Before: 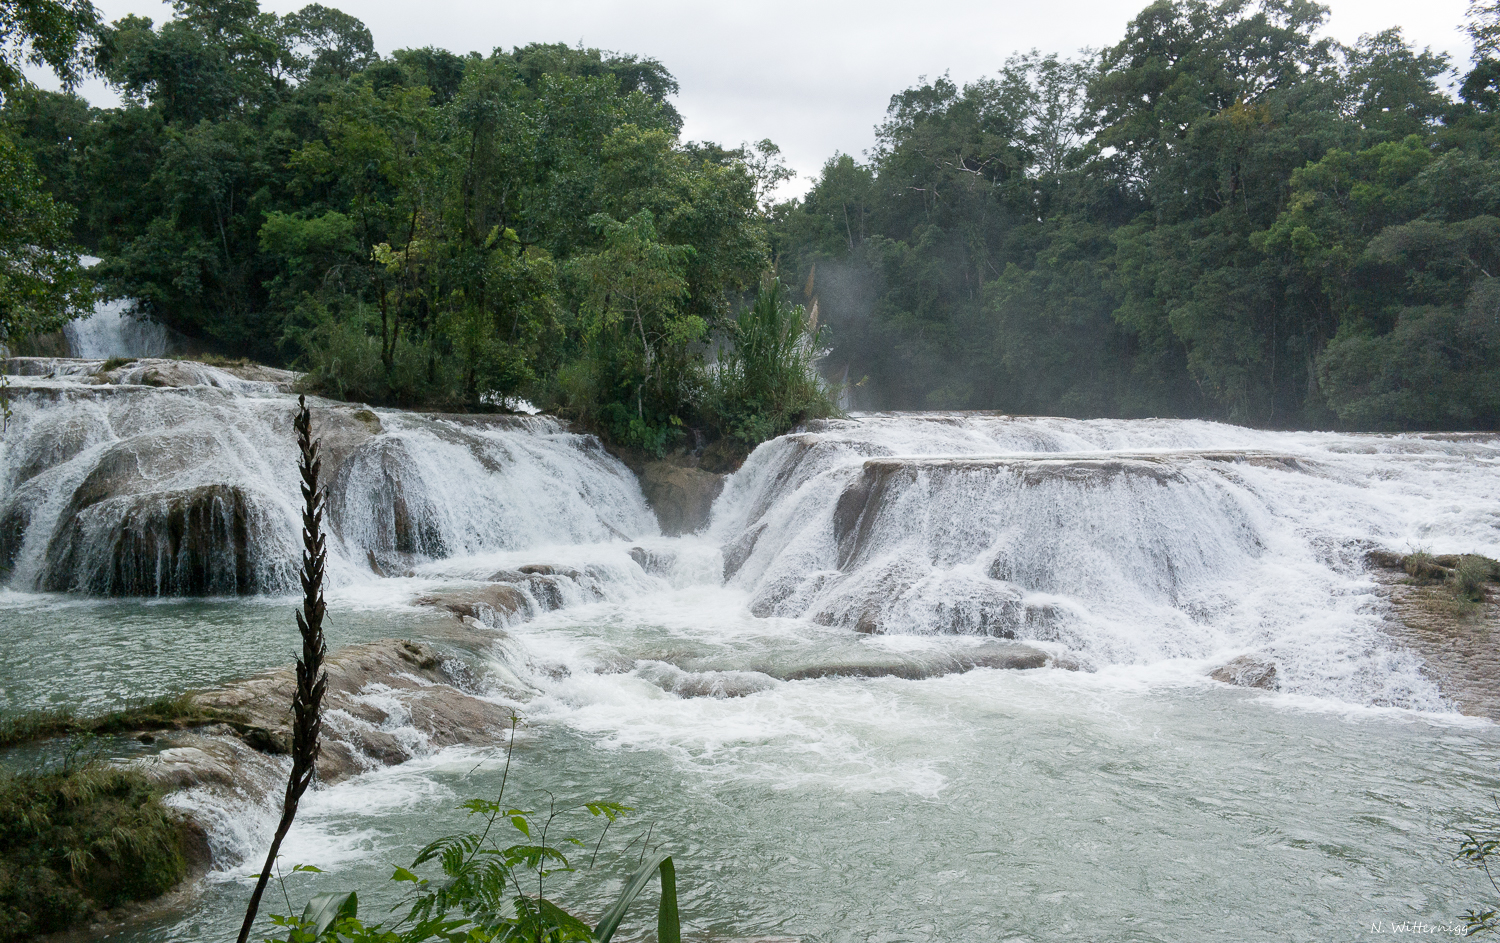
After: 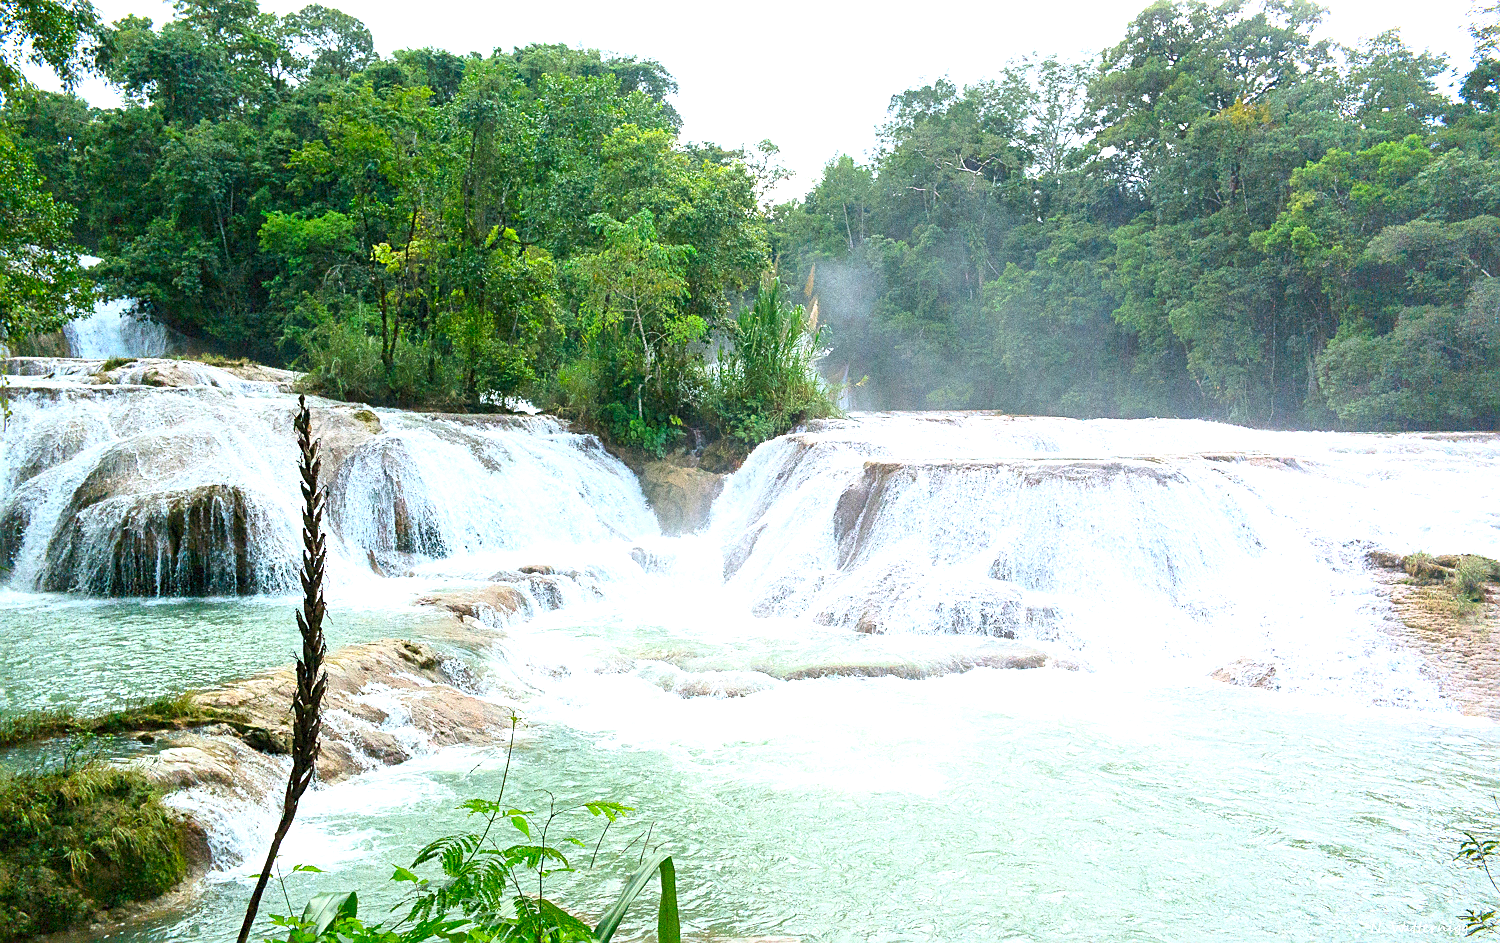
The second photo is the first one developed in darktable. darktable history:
sharpen: on, module defaults
contrast brightness saturation: contrast 0.2, brightness 0.2, saturation 0.8
exposure: black level correction 0, exposure 1.1 EV, compensate exposure bias true, compensate highlight preservation false
